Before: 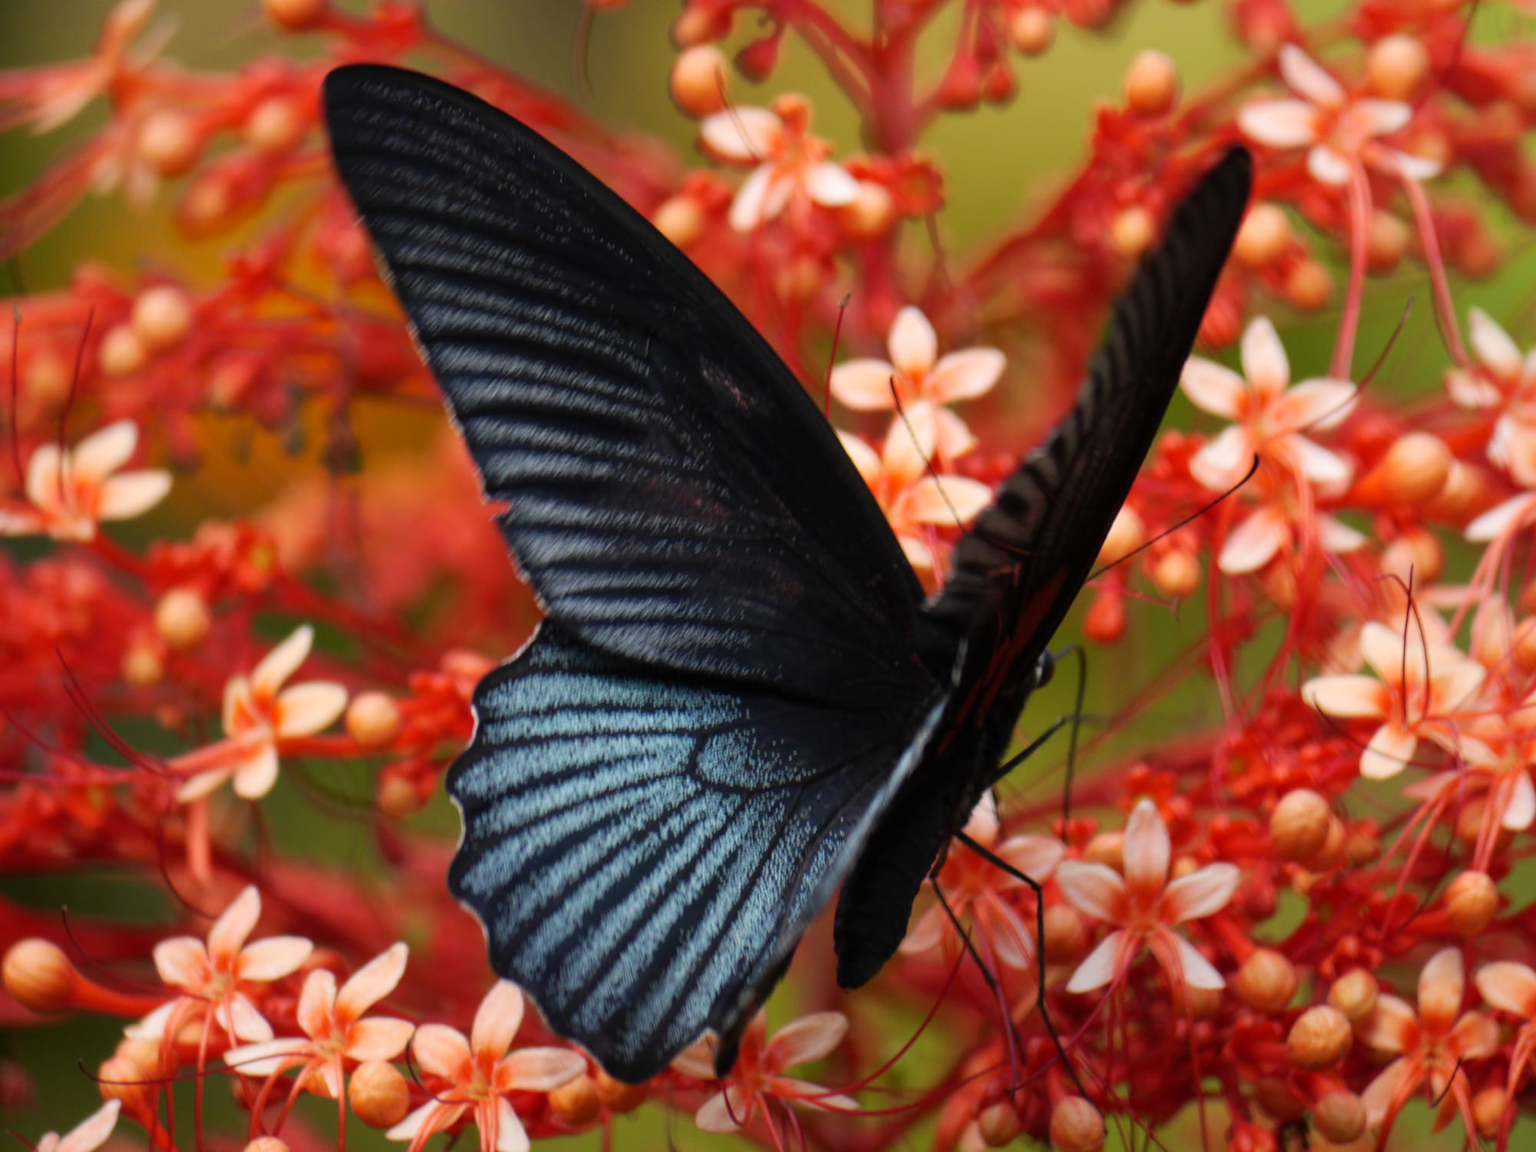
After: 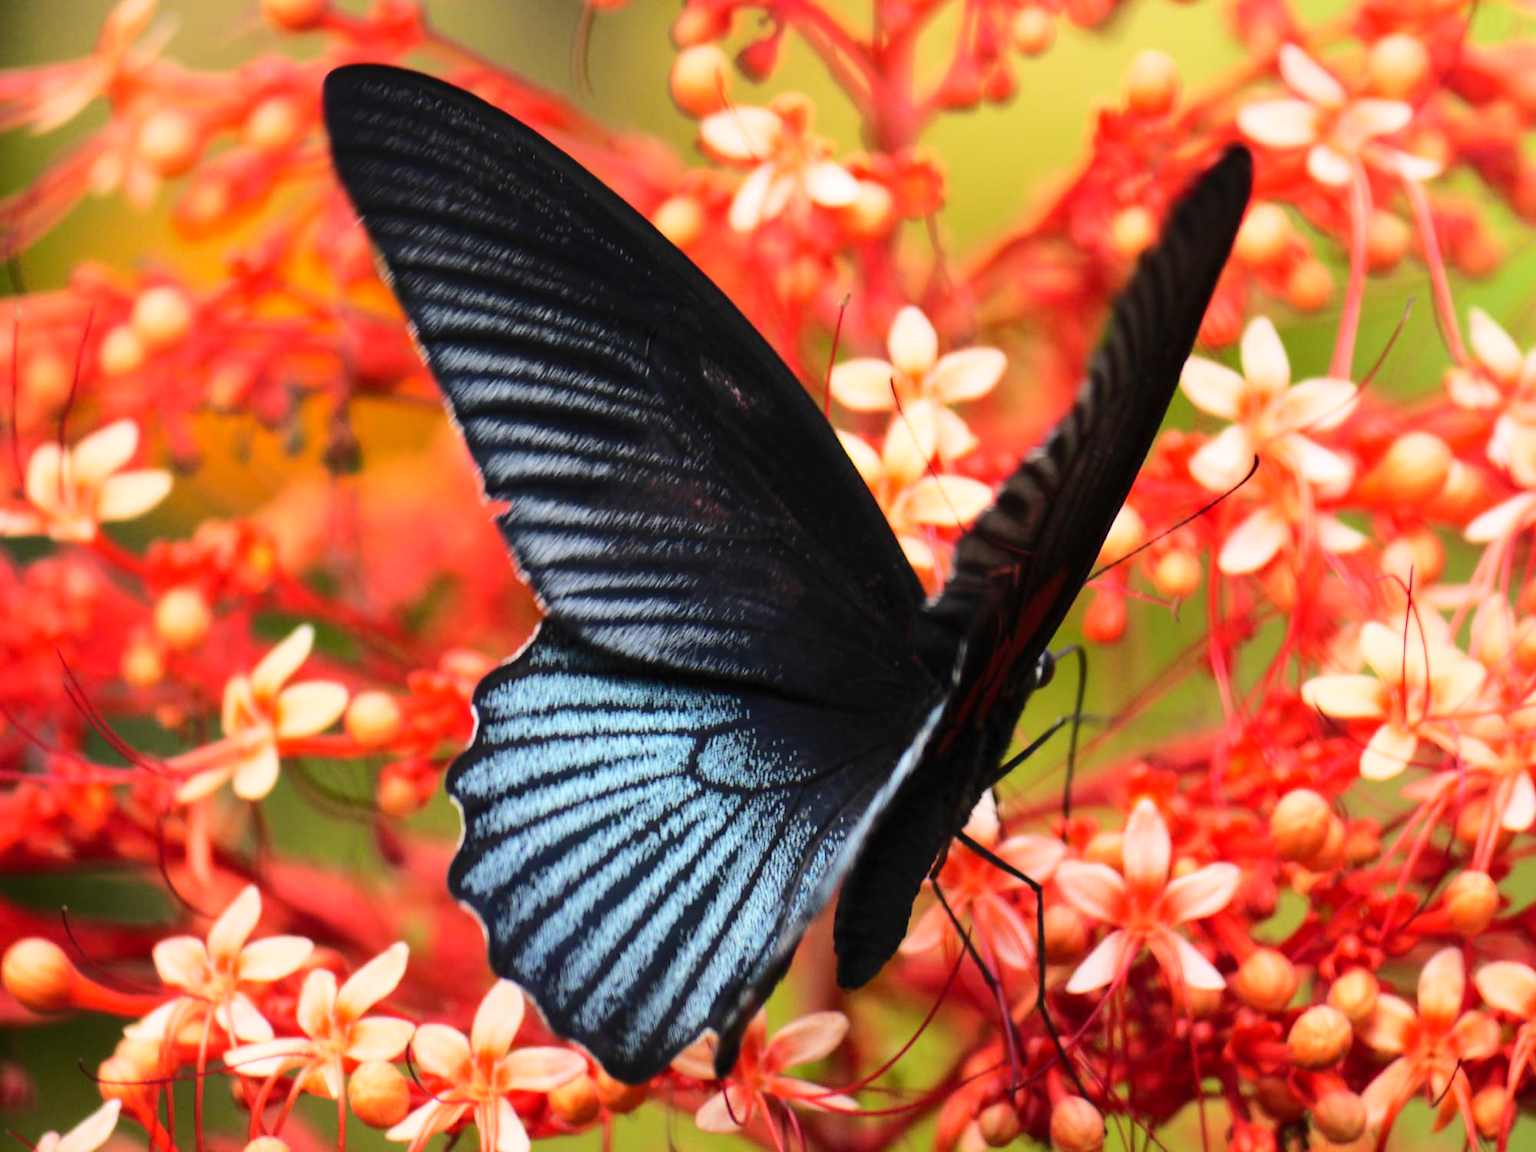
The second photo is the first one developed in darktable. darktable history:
levels: levels [0, 0.478, 1]
base curve: curves: ch0 [(0, 0) (0.032, 0.037) (0.105, 0.228) (0.435, 0.76) (0.856, 0.983) (1, 1)]
